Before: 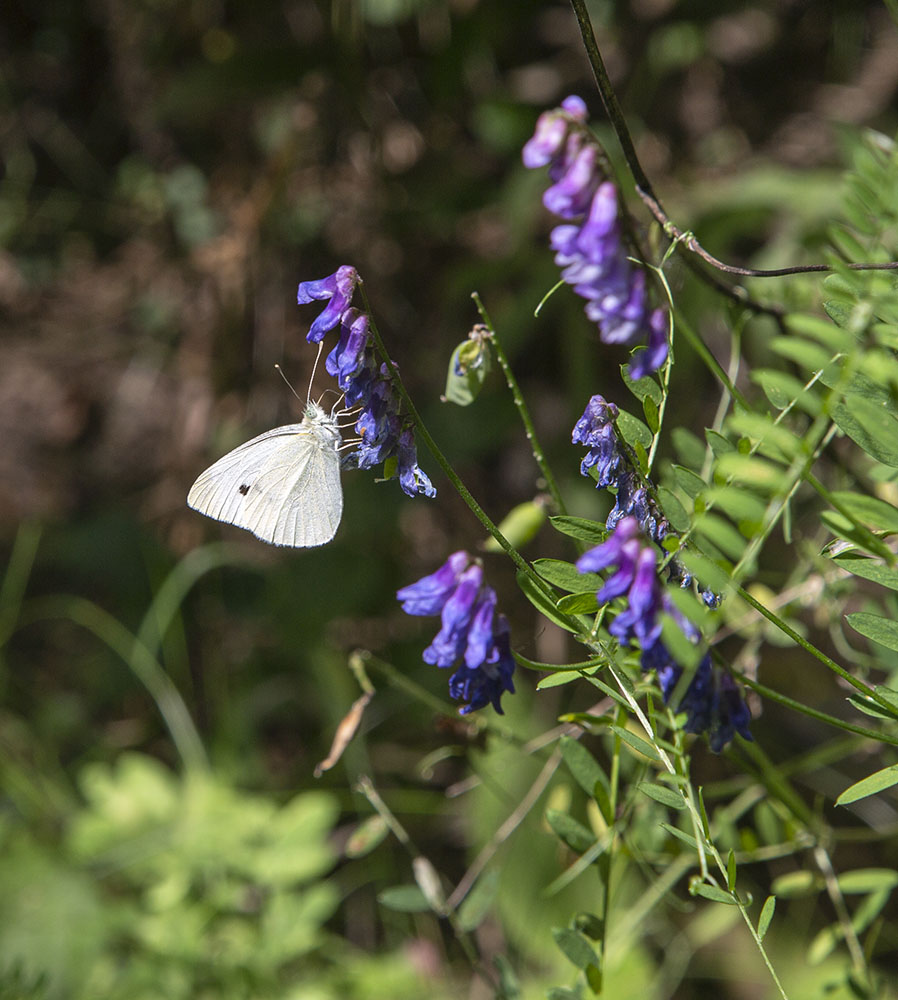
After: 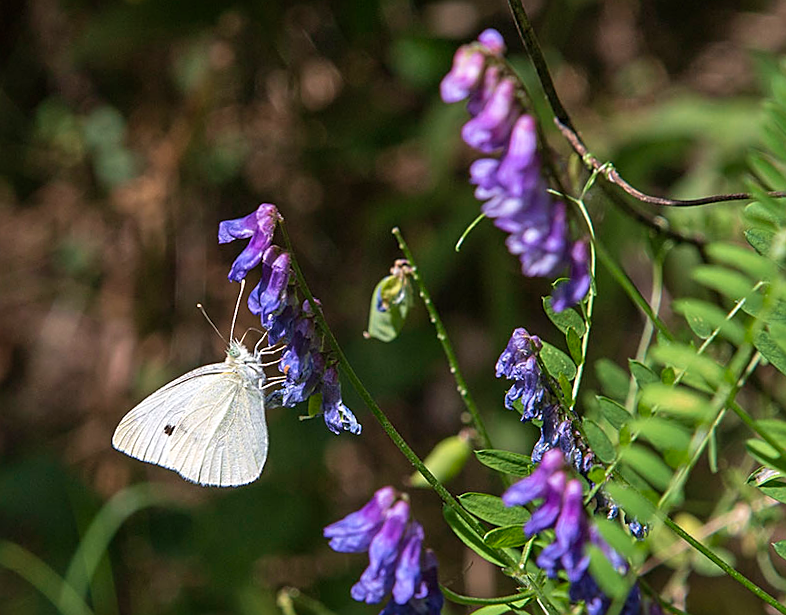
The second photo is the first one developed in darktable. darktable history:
velvia: on, module defaults
sharpen: on, module defaults
rotate and perspective: rotation -1.17°, automatic cropping off
crop and rotate: left 9.345%, top 7.22%, right 4.982%, bottom 32.331%
